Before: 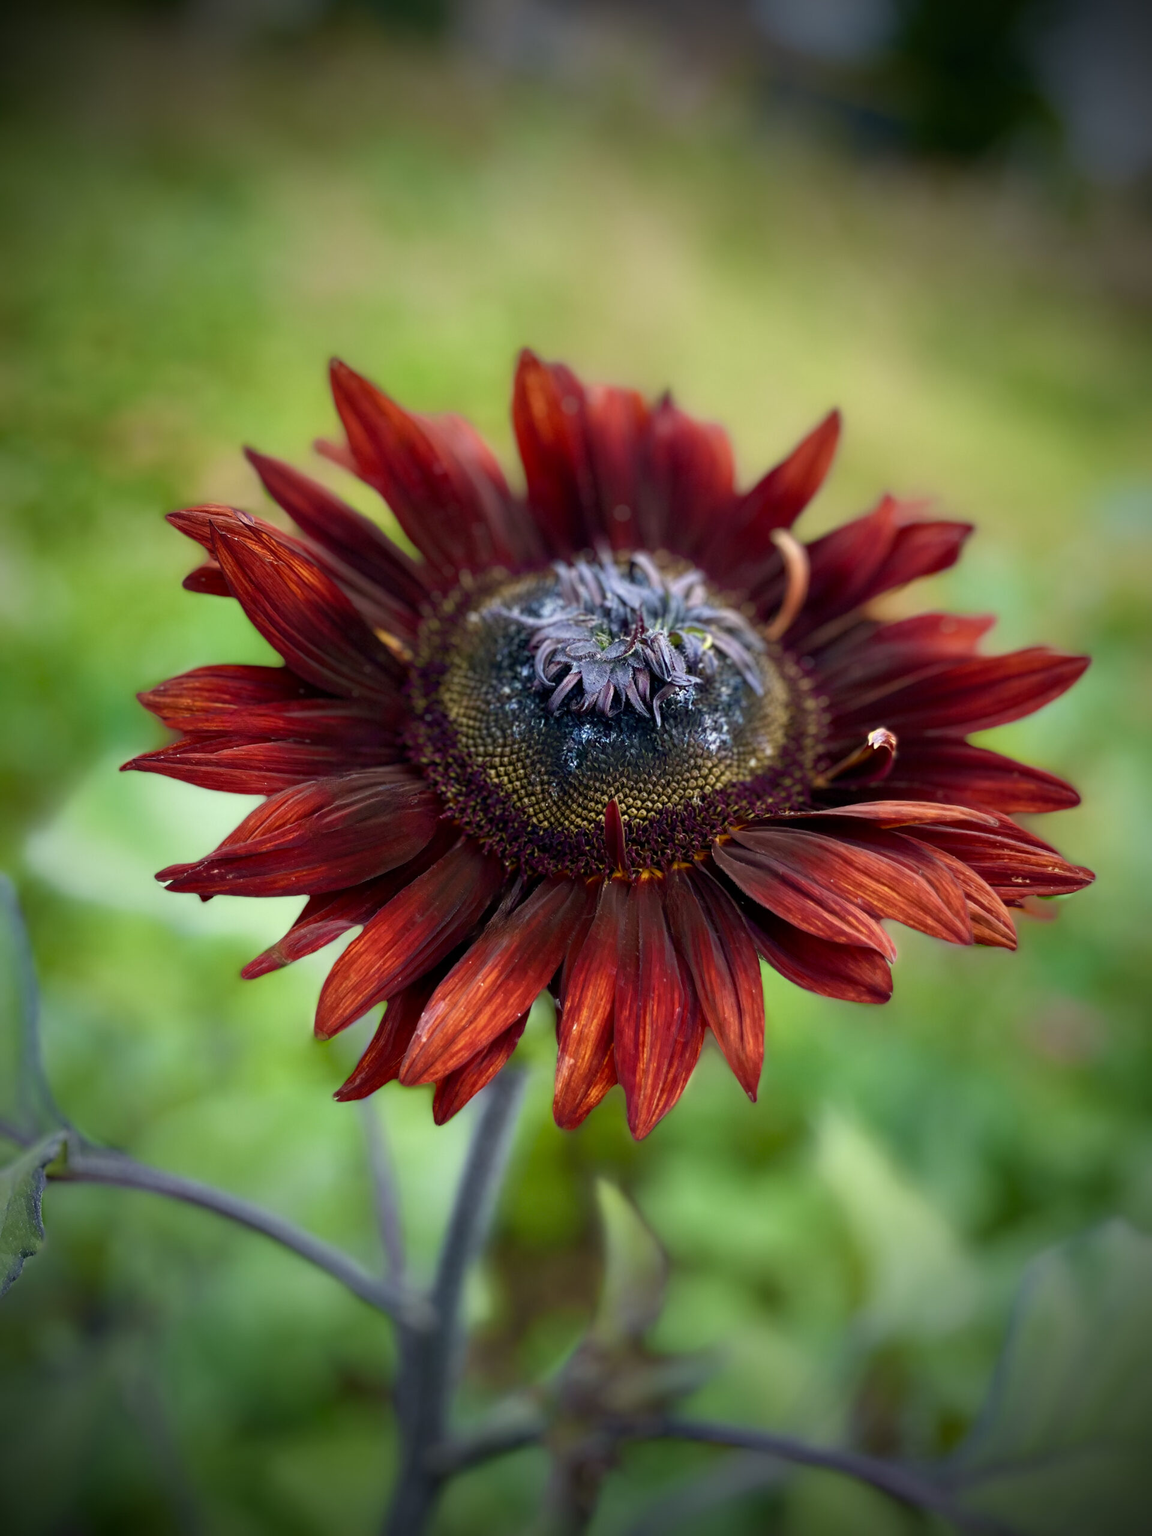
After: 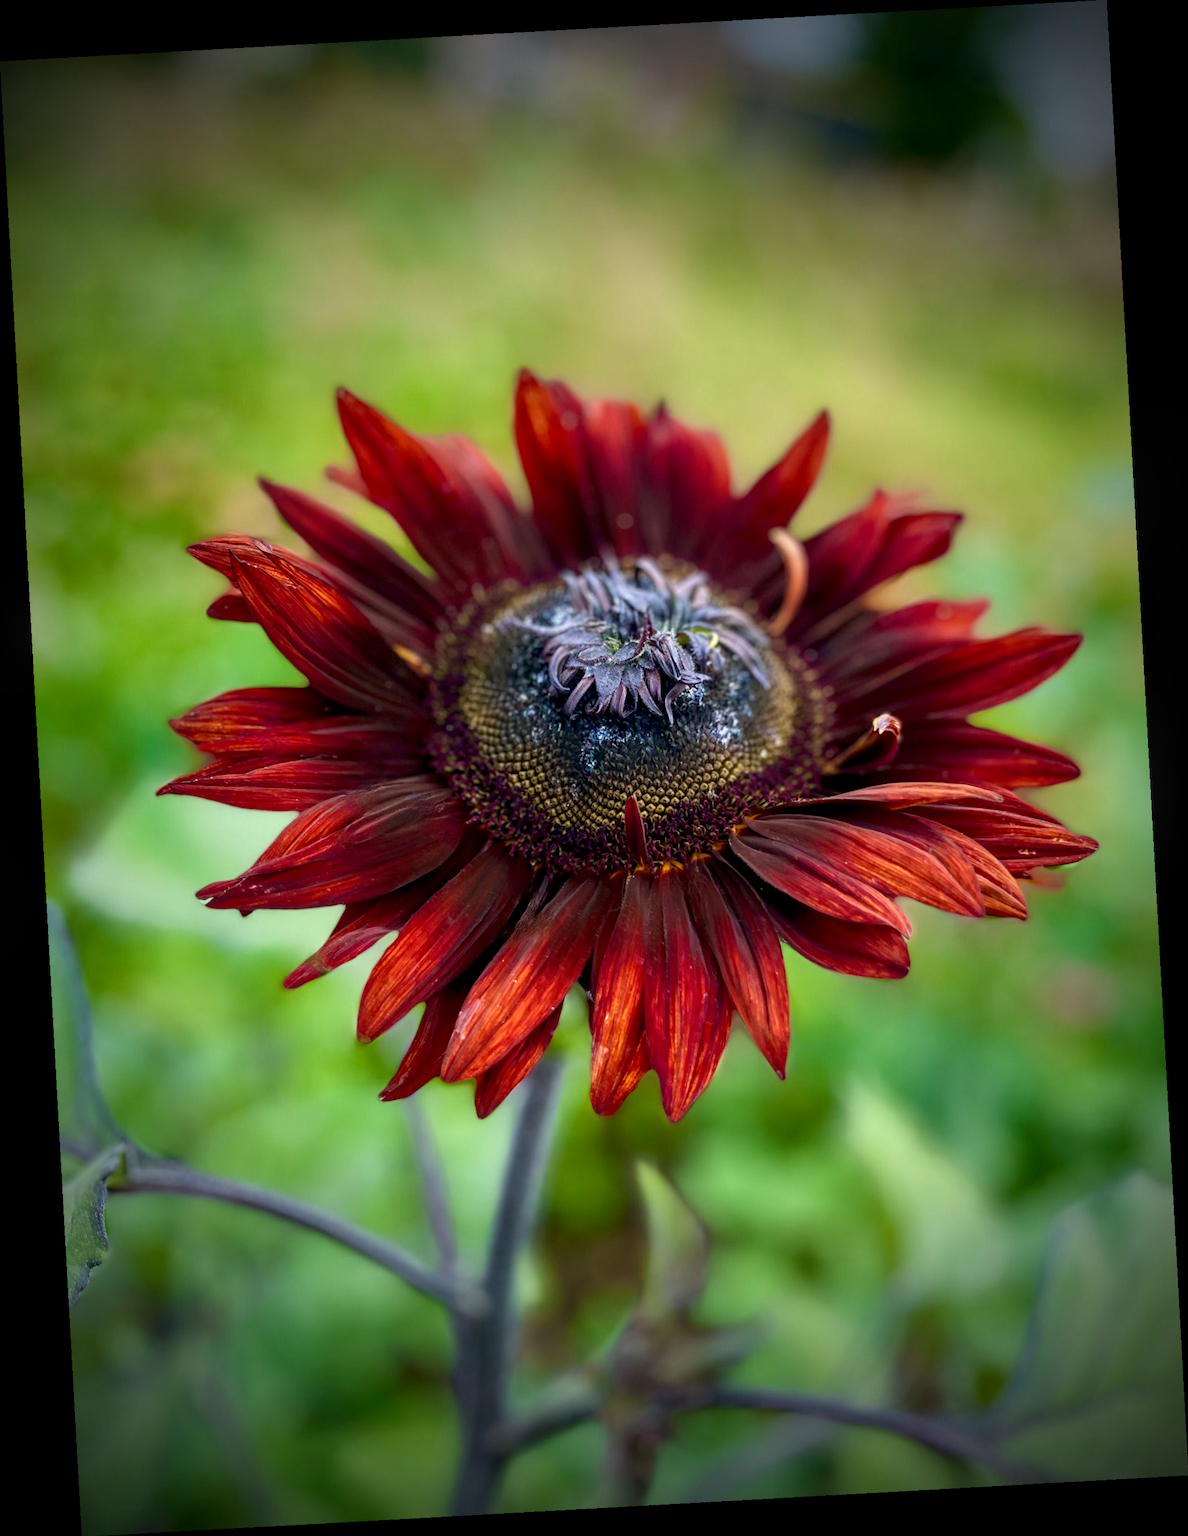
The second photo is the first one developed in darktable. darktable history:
rotate and perspective: rotation -3.18°, automatic cropping off
local contrast: on, module defaults
